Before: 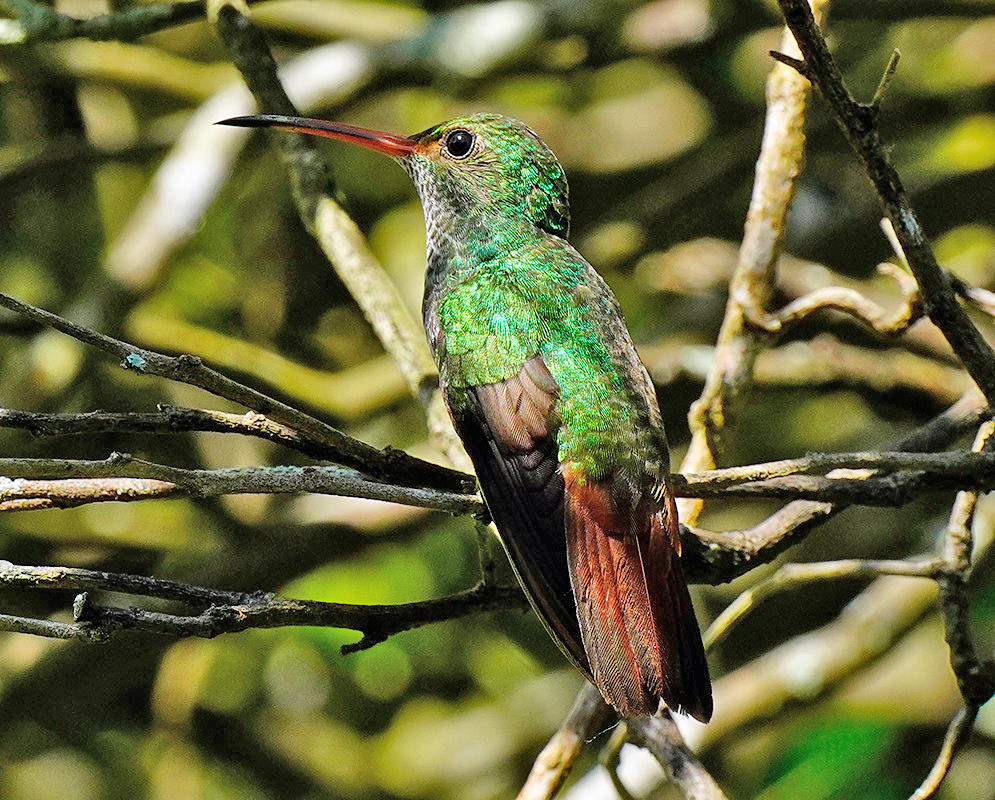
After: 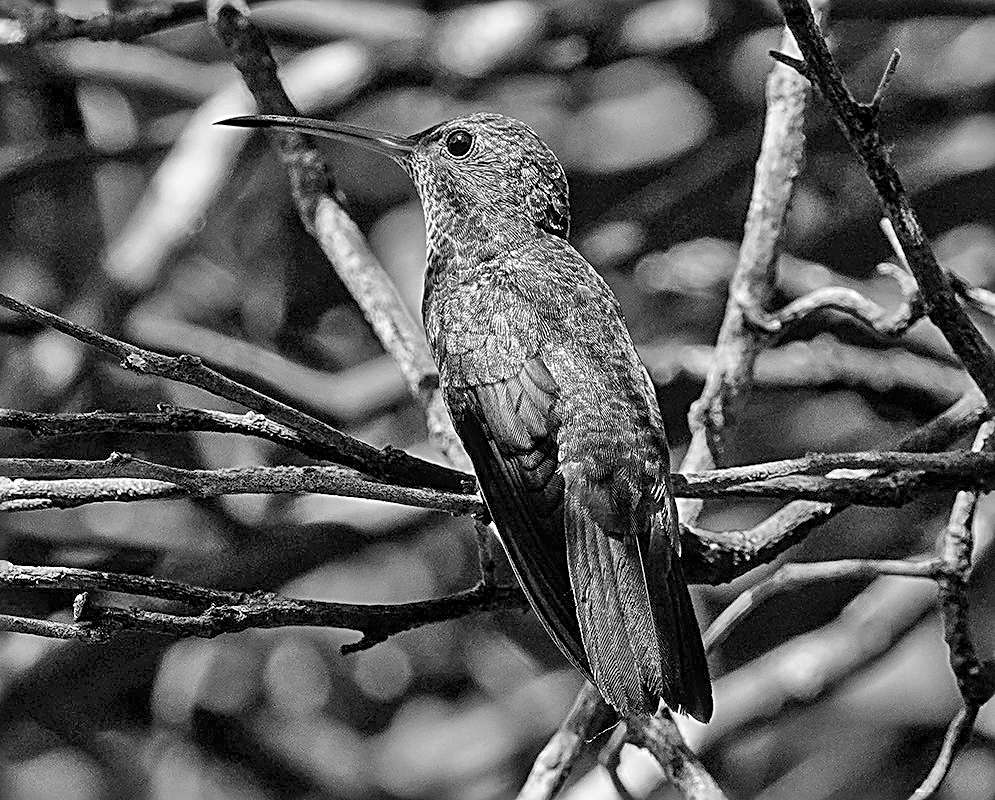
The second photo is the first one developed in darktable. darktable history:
exposure: compensate highlight preservation false
sharpen: radius 3.025, amount 0.757
color calibration: output gray [0.31, 0.36, 0.33, 0], gray › normalize channels true, illuminant same as pipeline (D50), adaptation XYZ, x 0.346, y 0.359, gamut compression 0
local contrast: on, module defaults
